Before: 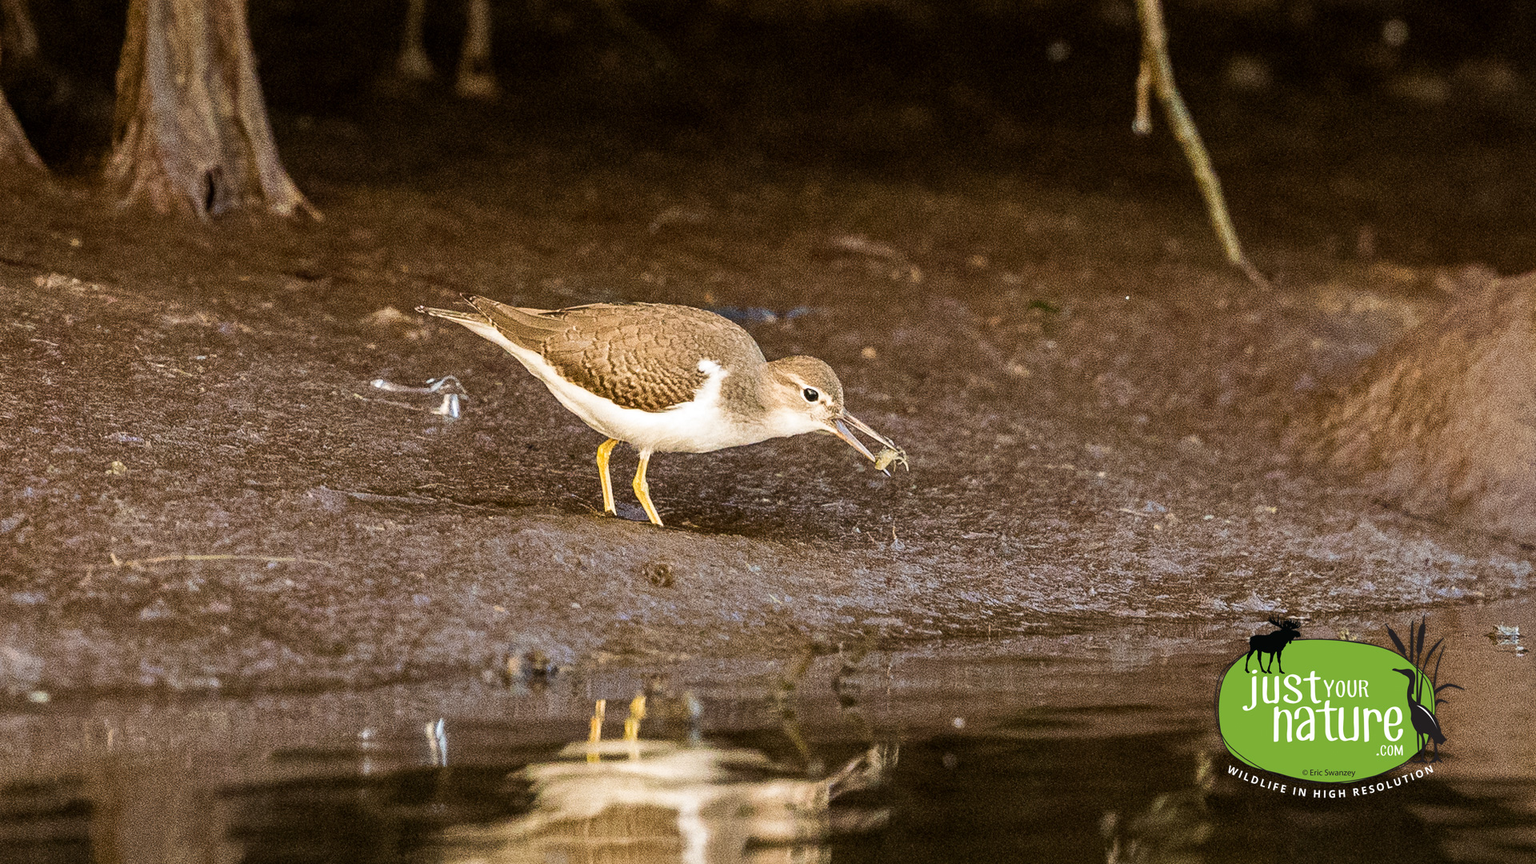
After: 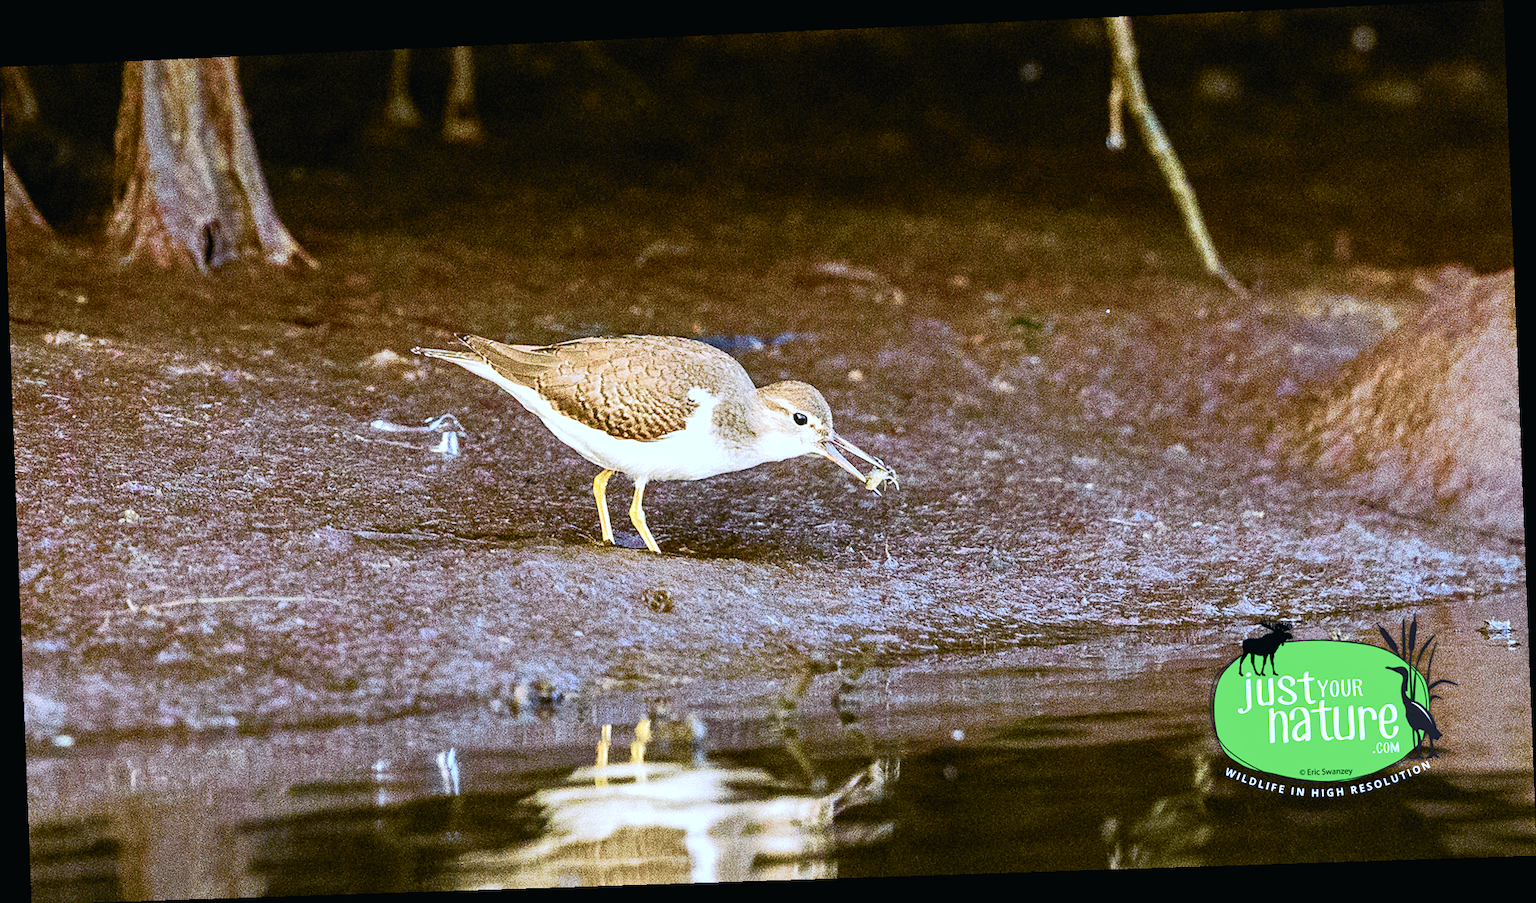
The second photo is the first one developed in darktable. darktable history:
color balance rgb: perceptual saturation grading › global saturation 25%, perceptual saturation grading › highlights -50%, perceptual saturation grading › shadows 30%, perceptual brilliance grading › global brilliance 12%, global vibrance 20%
white balance: red 0.926, green 1.003, blue 1.133
contrast equalizer: octaves 7, y [[0.5, 0.502, 0.506, 0.511, 0.52, 0.537], [0.5 ×6], [0.505, 0.509, 0.518, 0.534, 0.553, 0.561], [0 ×6], [0 ×6]]
color calibration: illuminant as shot in camera, x 0.37, y 0.382, temperature 4313.32 K
rotate and perspective: rotation -2.22°, lens shift (horizontal) -0.022, automatic cropping off
tone curve: curves: ch0 [(0, 0.013) (0.104, 0.103) (0.258, 0.267) (0.448, 0.489) (0.709, 0.794) (0.895, 0.915) (0.994, 0.971)]; ch1 [(0, 0) (0.335, 0.298) (0.446, 0.416) (0.488, 0.488) (0.515, 0.504) (0.581, 0.615) (0.635, 0.661) (1, 1)]; ch2 [(0, 0) (0.314, 0.306) (0.436, 0.447) (0.502, 0.5) (0.538, 0.541) (0.568, 0.603) (0.641, 0.635) (0.717, 0.701) (1, 1)], color space Lab, independent channels, preserve colors none
